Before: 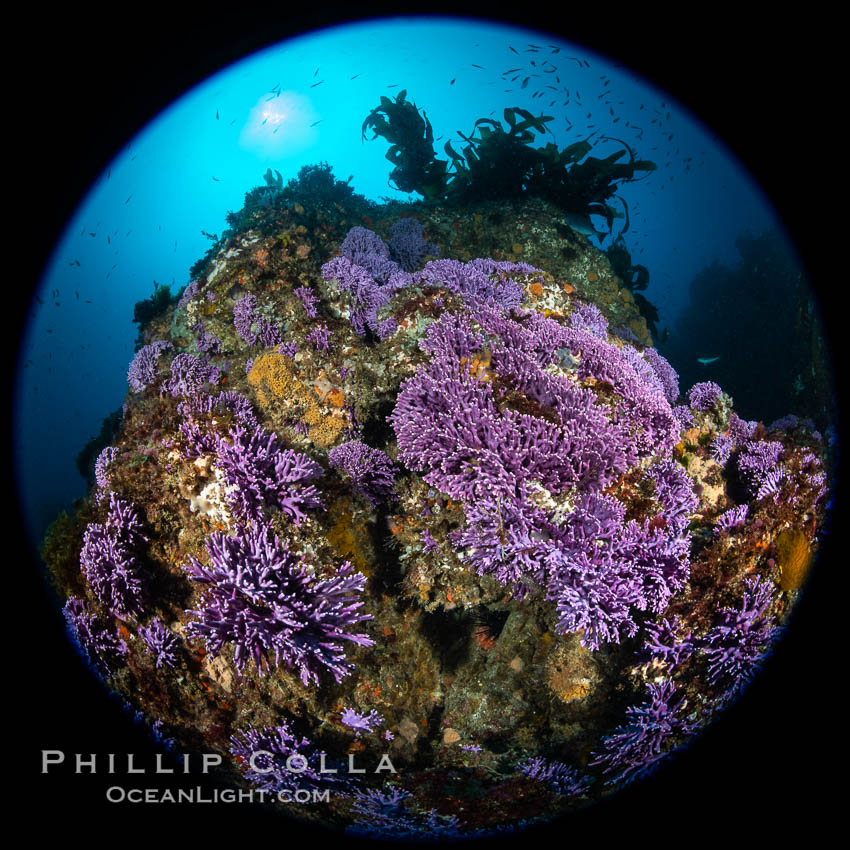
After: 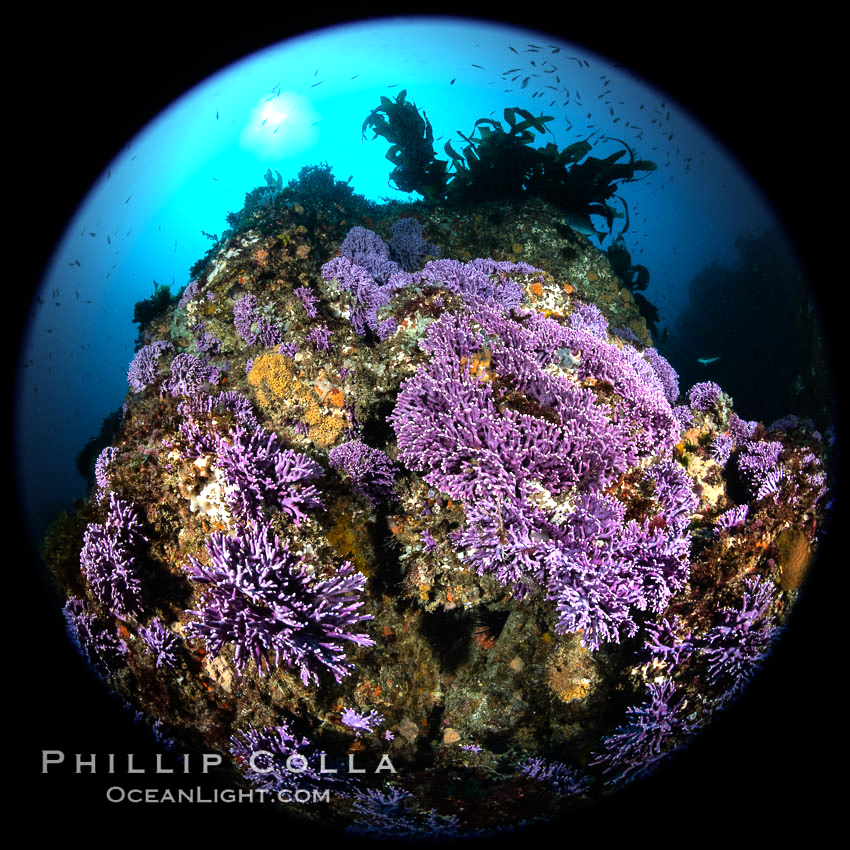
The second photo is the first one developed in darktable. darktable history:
vignetting: on, module defaults
tone equalizer: -8 EV -0.782 EV, -7 EV -0.667 EV, -6 EV -0.622 EV, -5 EV -0.423 EV, -3 EV 0.369 EV, -2 EV 0.6 EV, -1 EV 0.685 EV, +0 EV 0.72 EV, mask exposure compensation -0.502 EV
